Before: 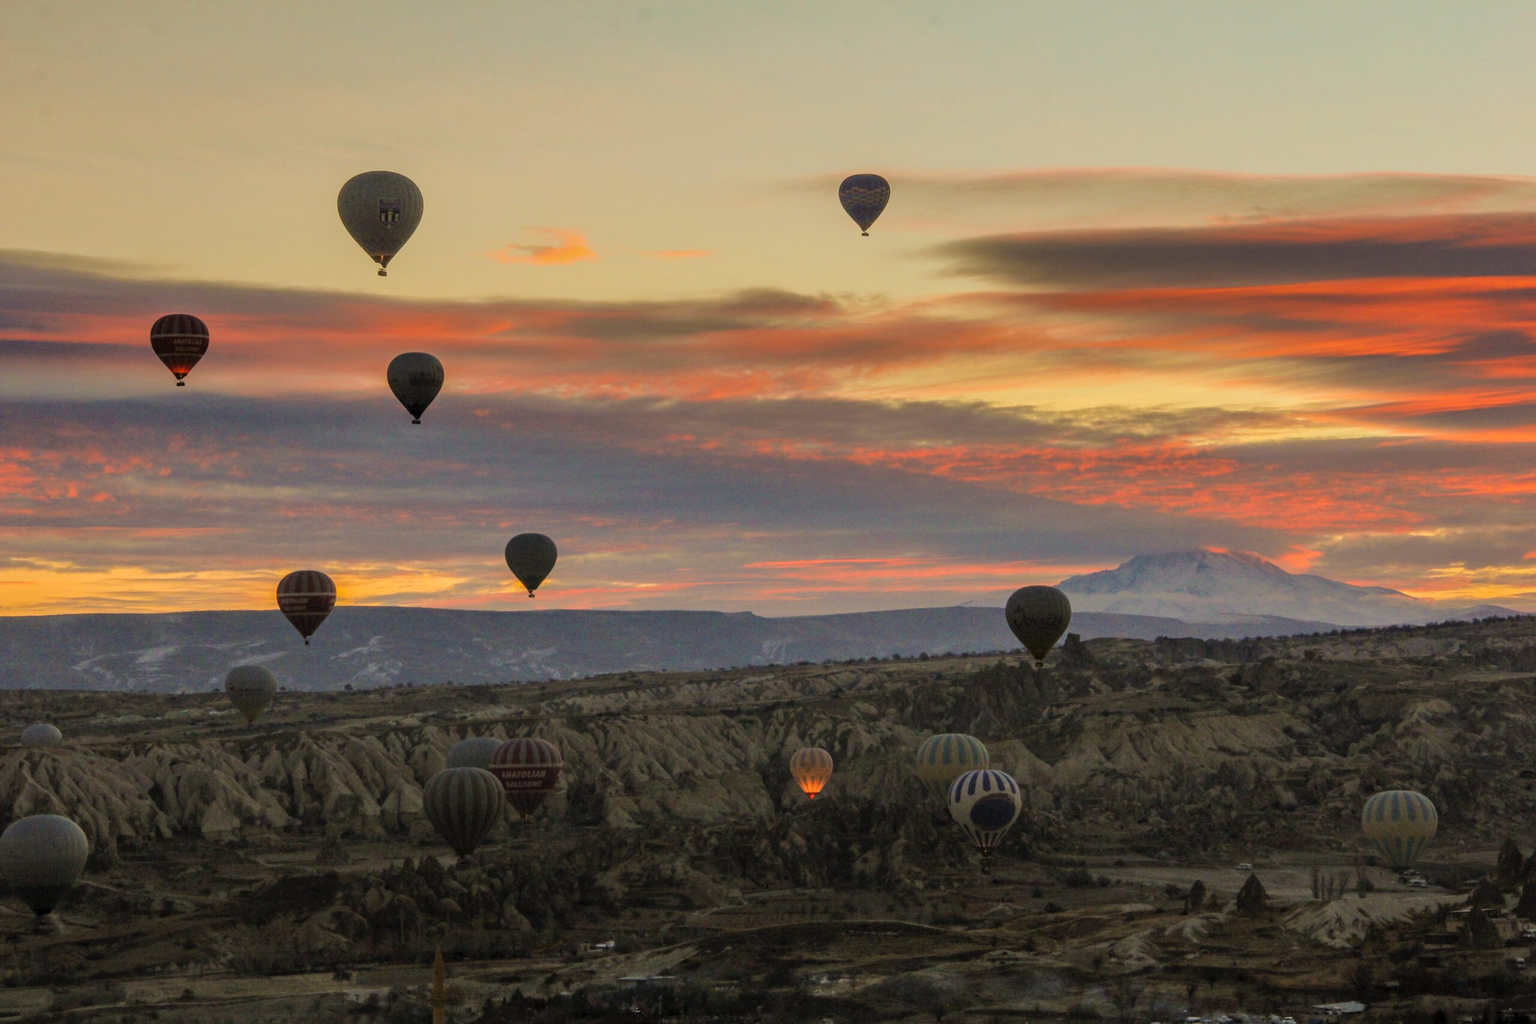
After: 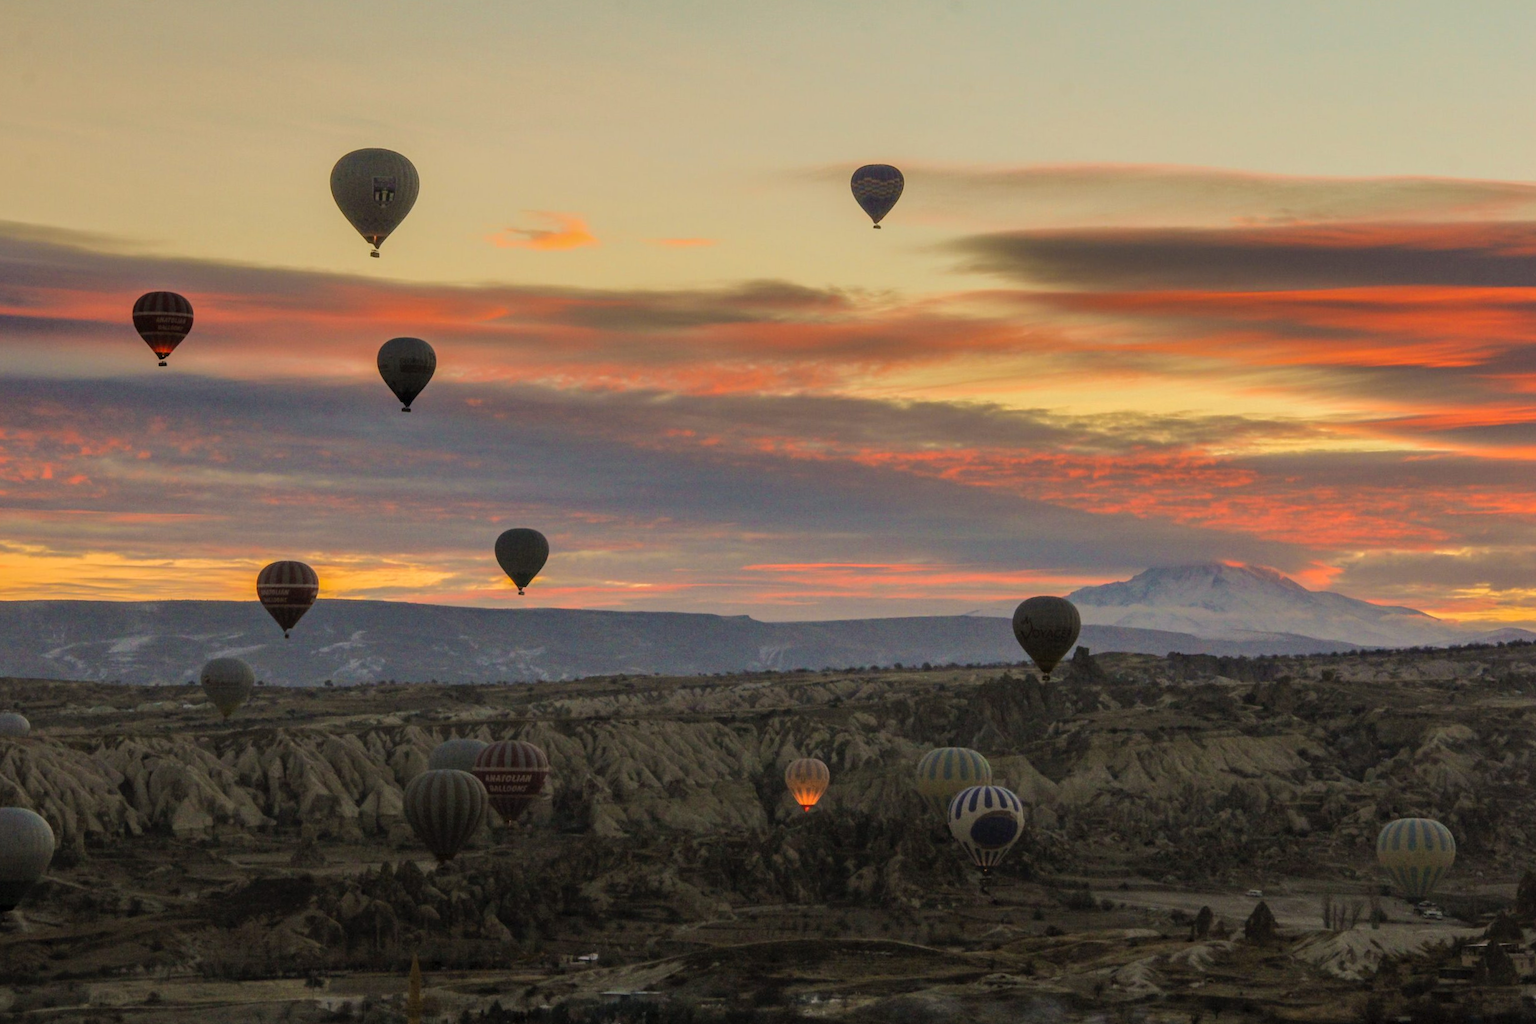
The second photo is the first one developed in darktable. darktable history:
crop and rotate: angle -1.46°
